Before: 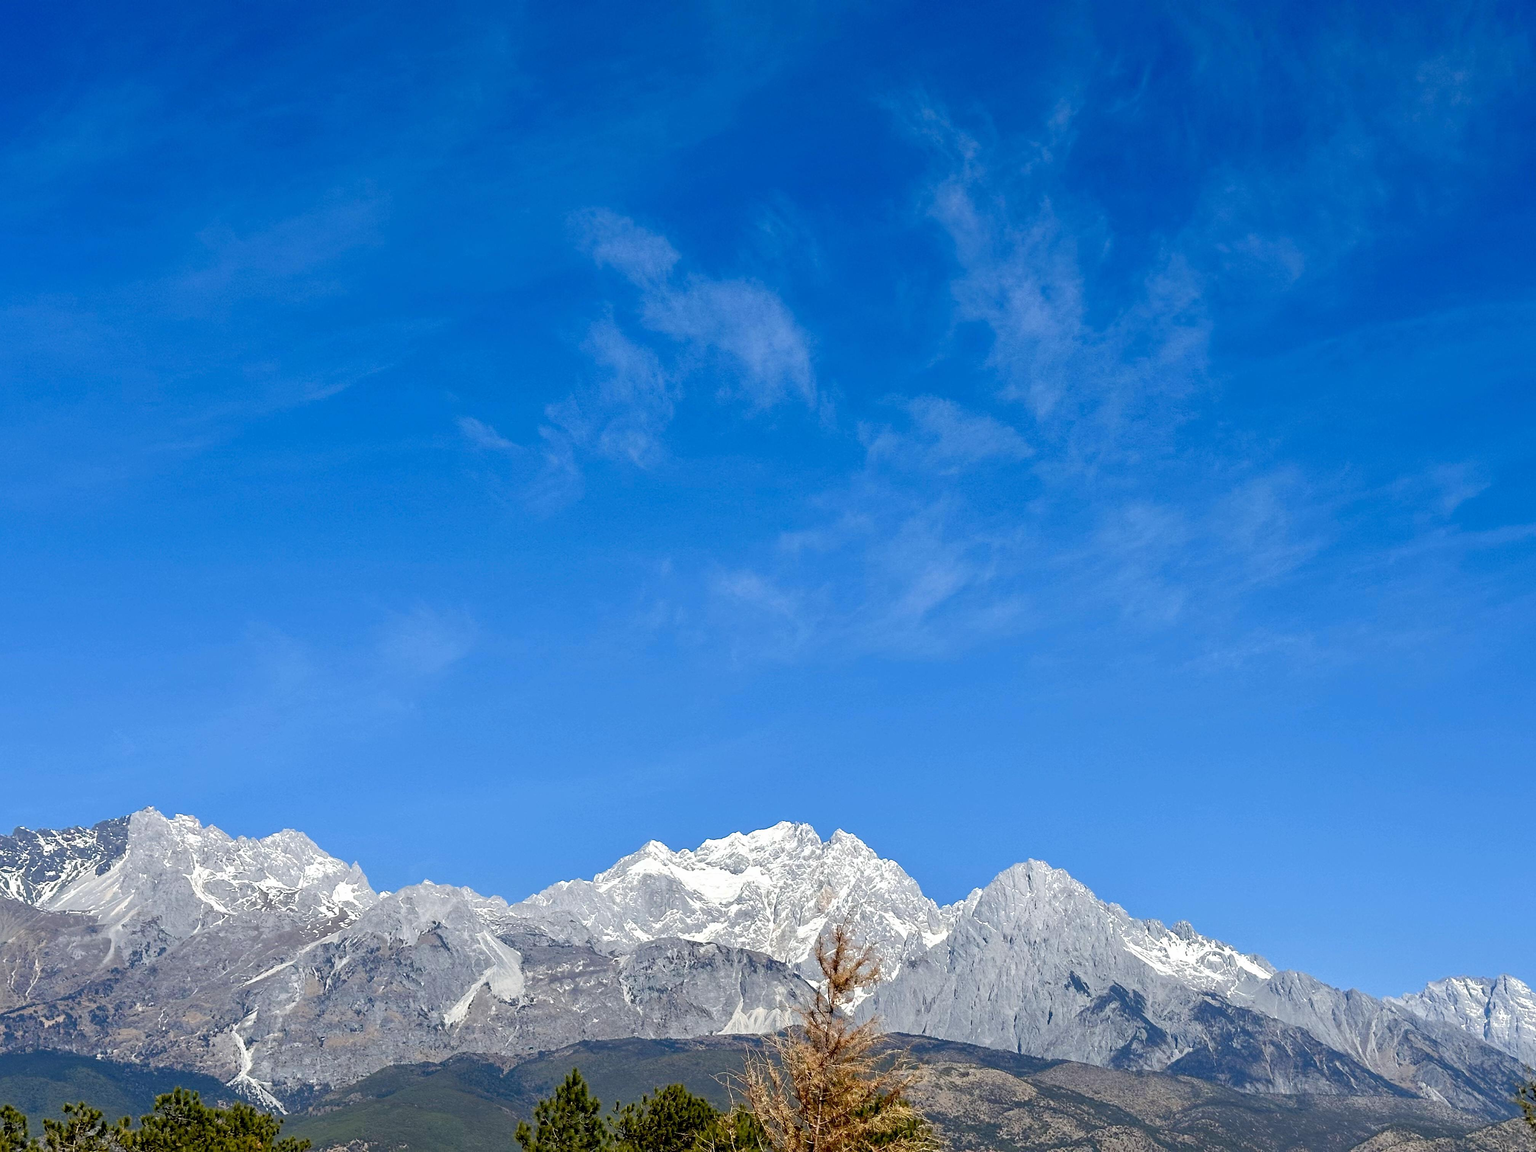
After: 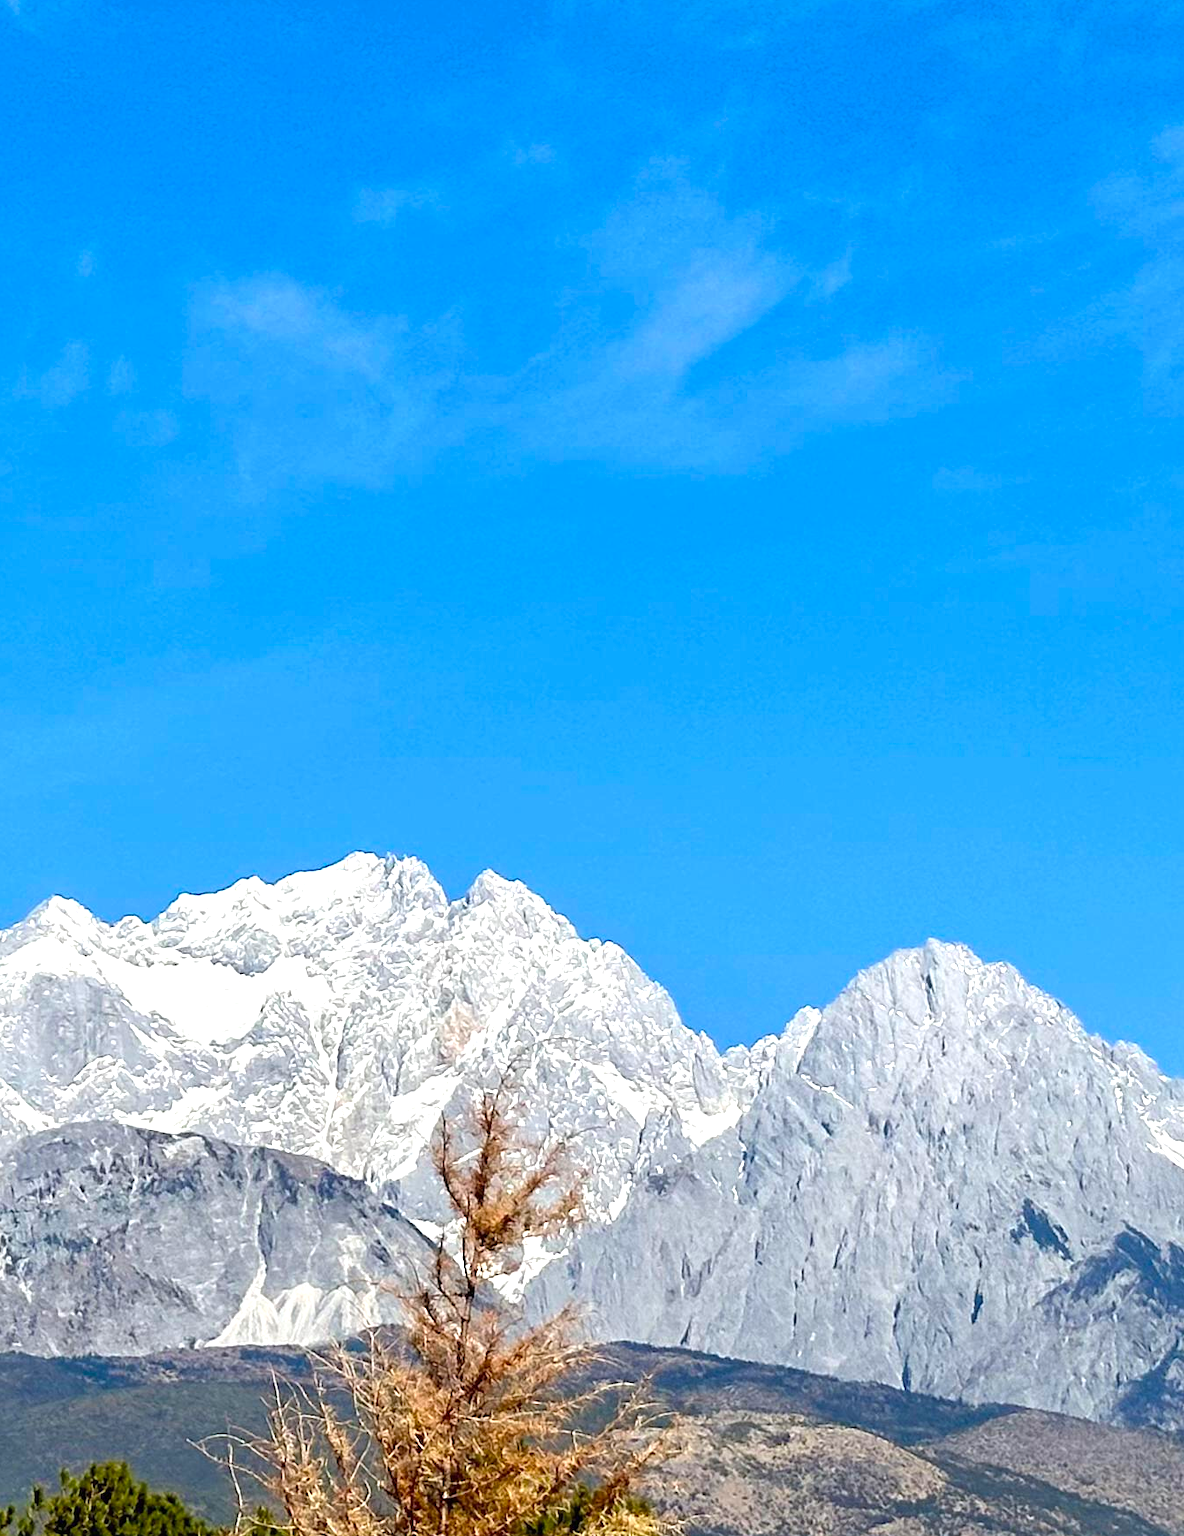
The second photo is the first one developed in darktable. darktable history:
crop: left 40.944%, top 39.398%, right 25.79%, bottom 3.07%
exposure: black level correction 0, exposure 0.499 EV, compensate highlight preservation false
